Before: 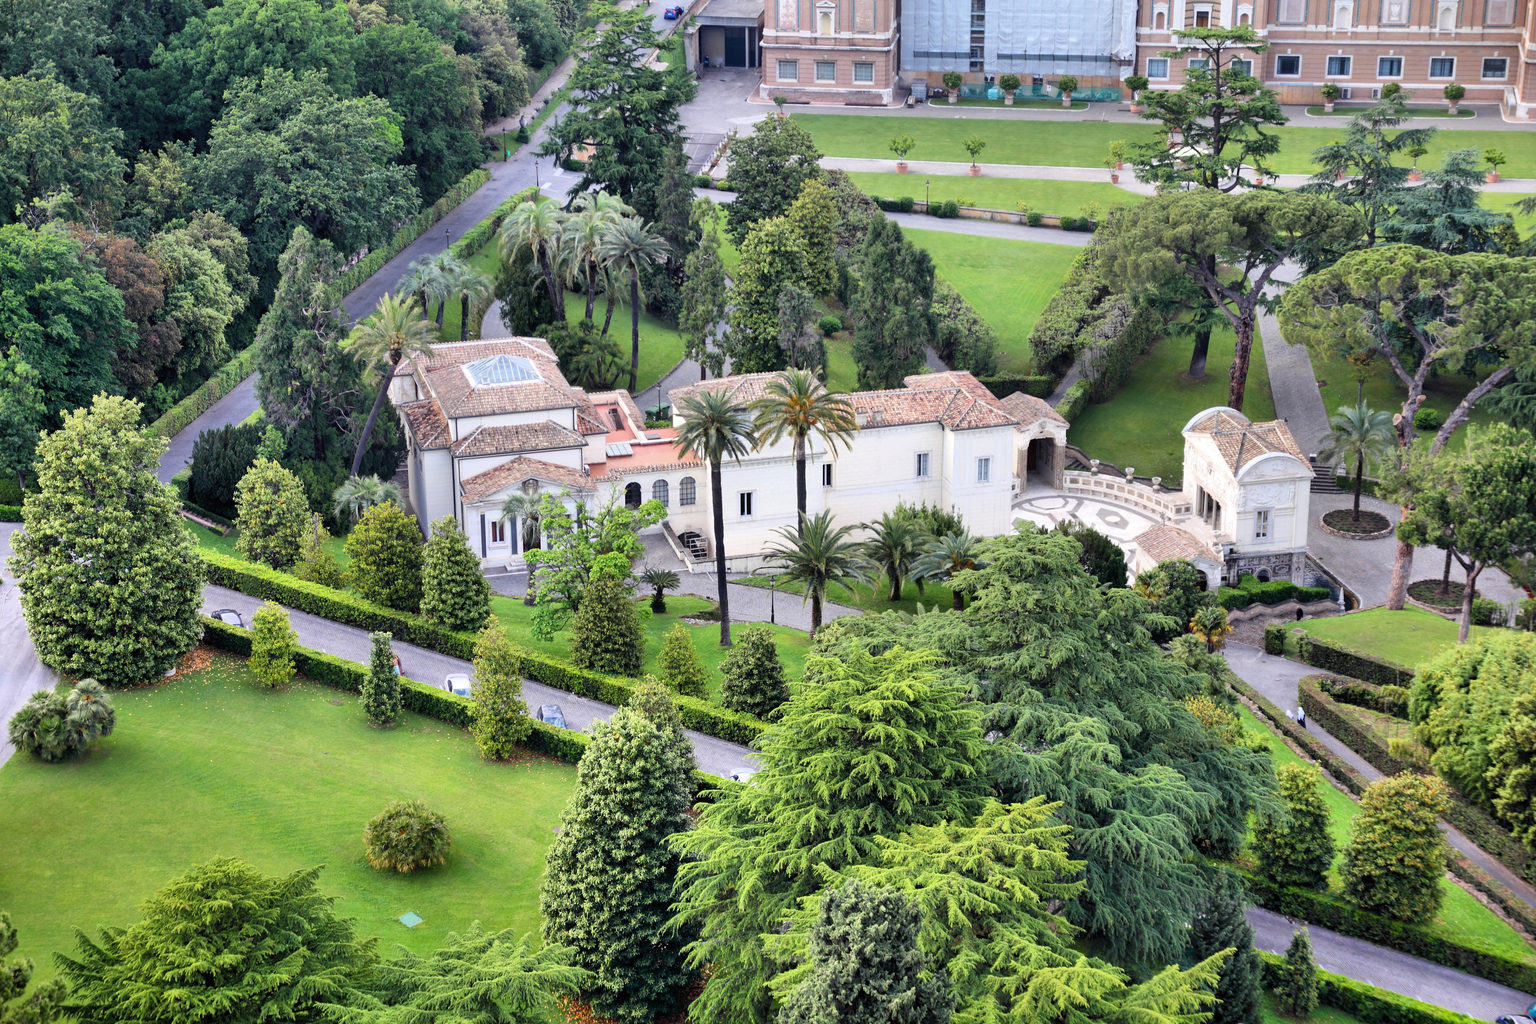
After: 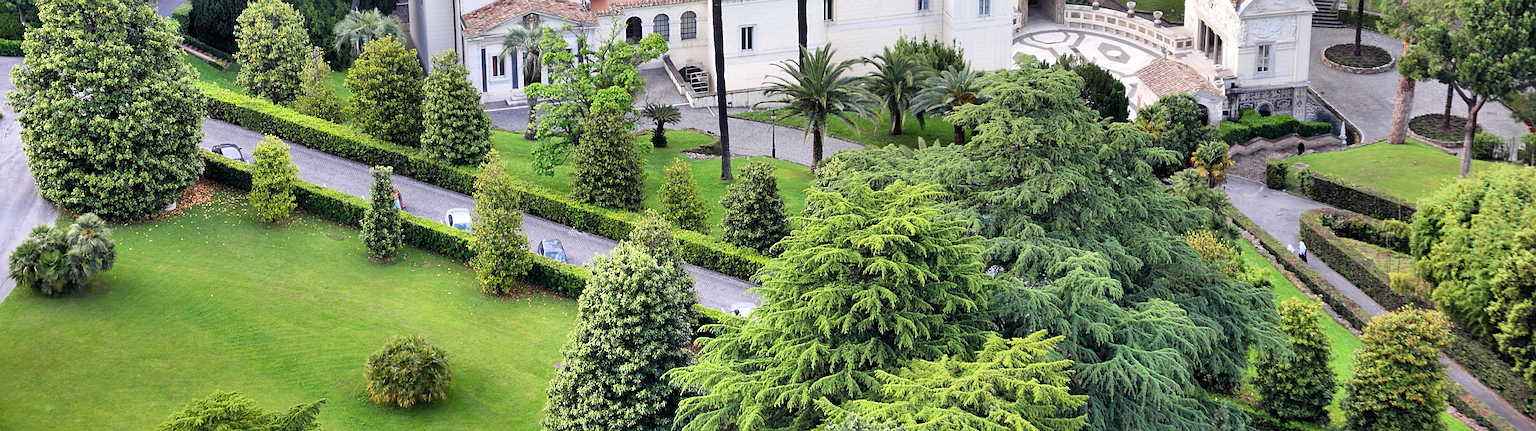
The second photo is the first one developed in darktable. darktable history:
crop: top 45.551%, bottom 12.262%
shadows and highlights: soften with gaussian
sharpen: on, module defaults
